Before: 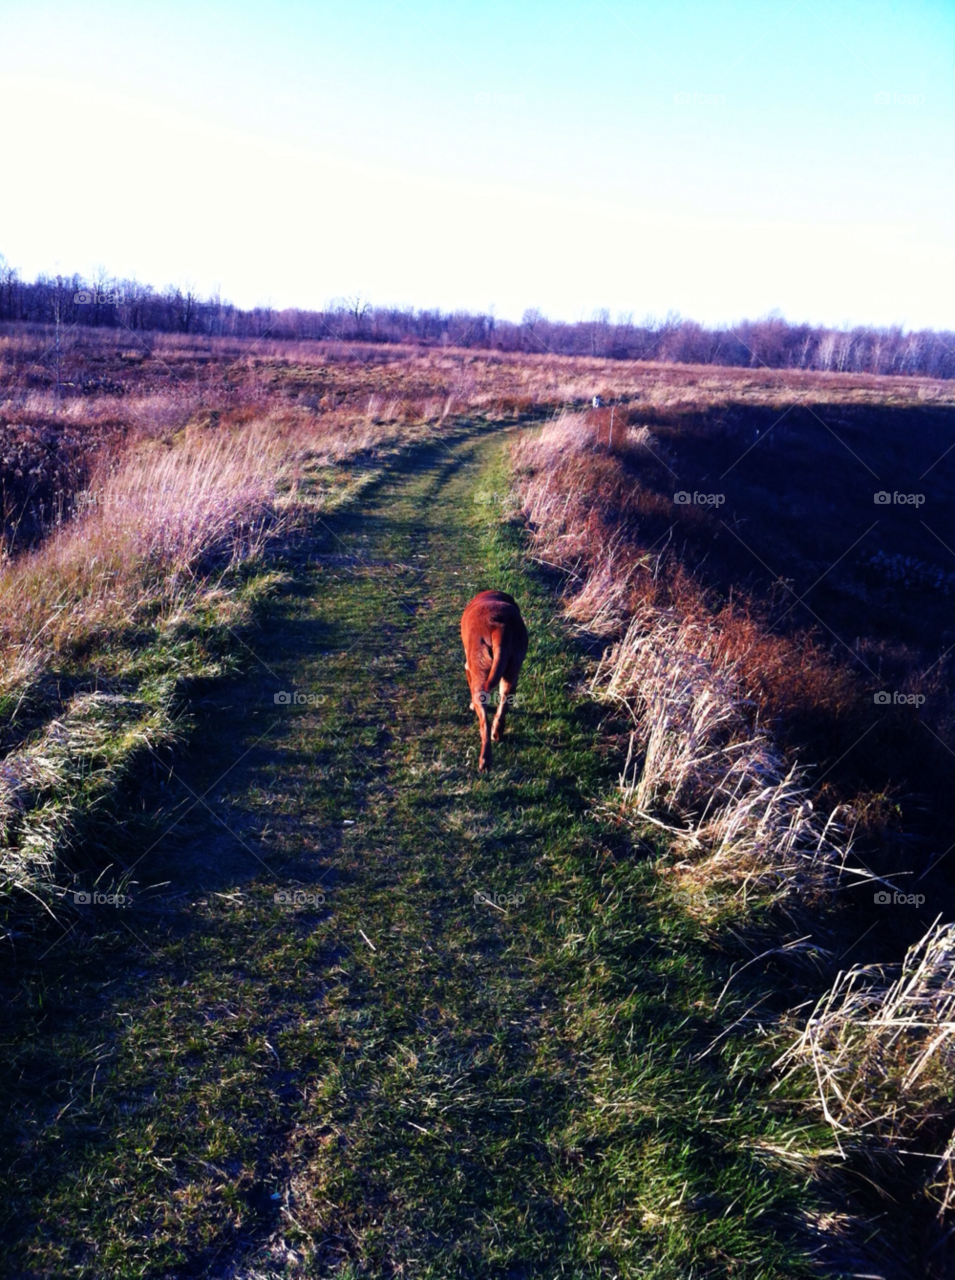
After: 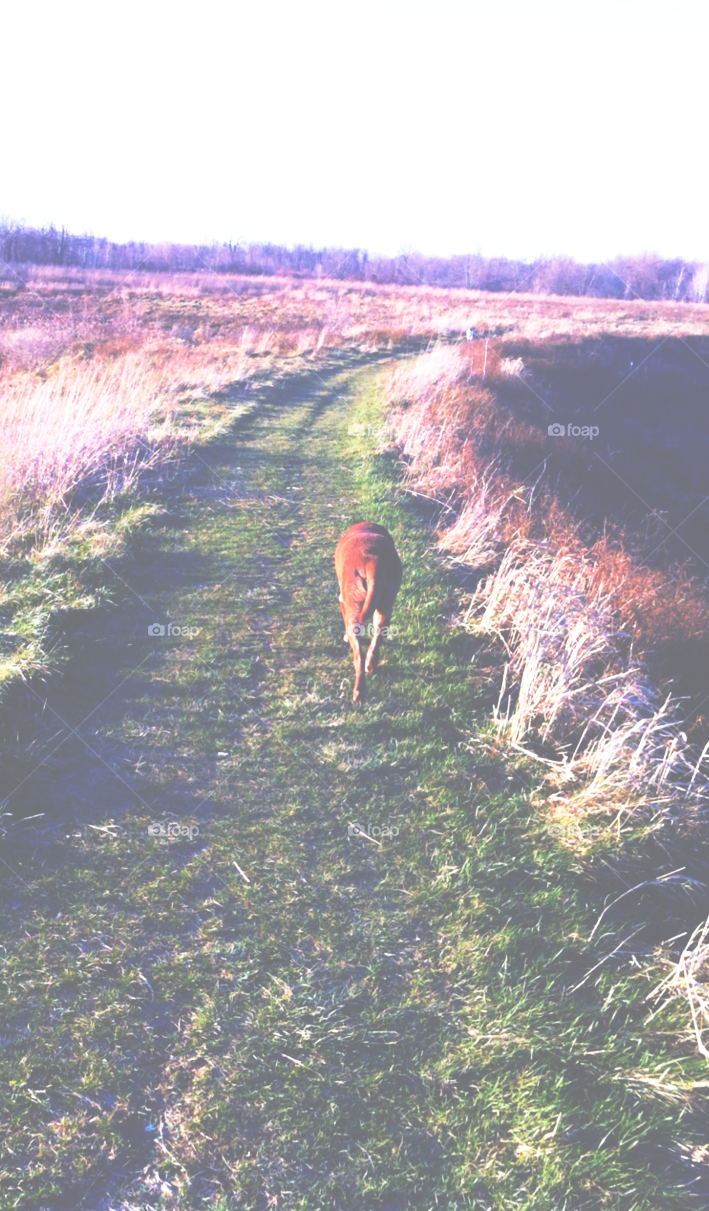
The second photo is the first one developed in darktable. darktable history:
crop and rotate: left 13.202%, top 5.363%, right 12.543%
contrast brightness saturation: saturation 0.101
base curve: curves: ch0 [(0, 0) (0.028, 0.03) (0.121, 0.232) (0.46, 0.748) (0.859, 0.968) (1, 1)], preserve colors none
exposure: black level correction -0.07, exposure 0.502 EV, compensate exposure bias true, compensate highlight preservation false
